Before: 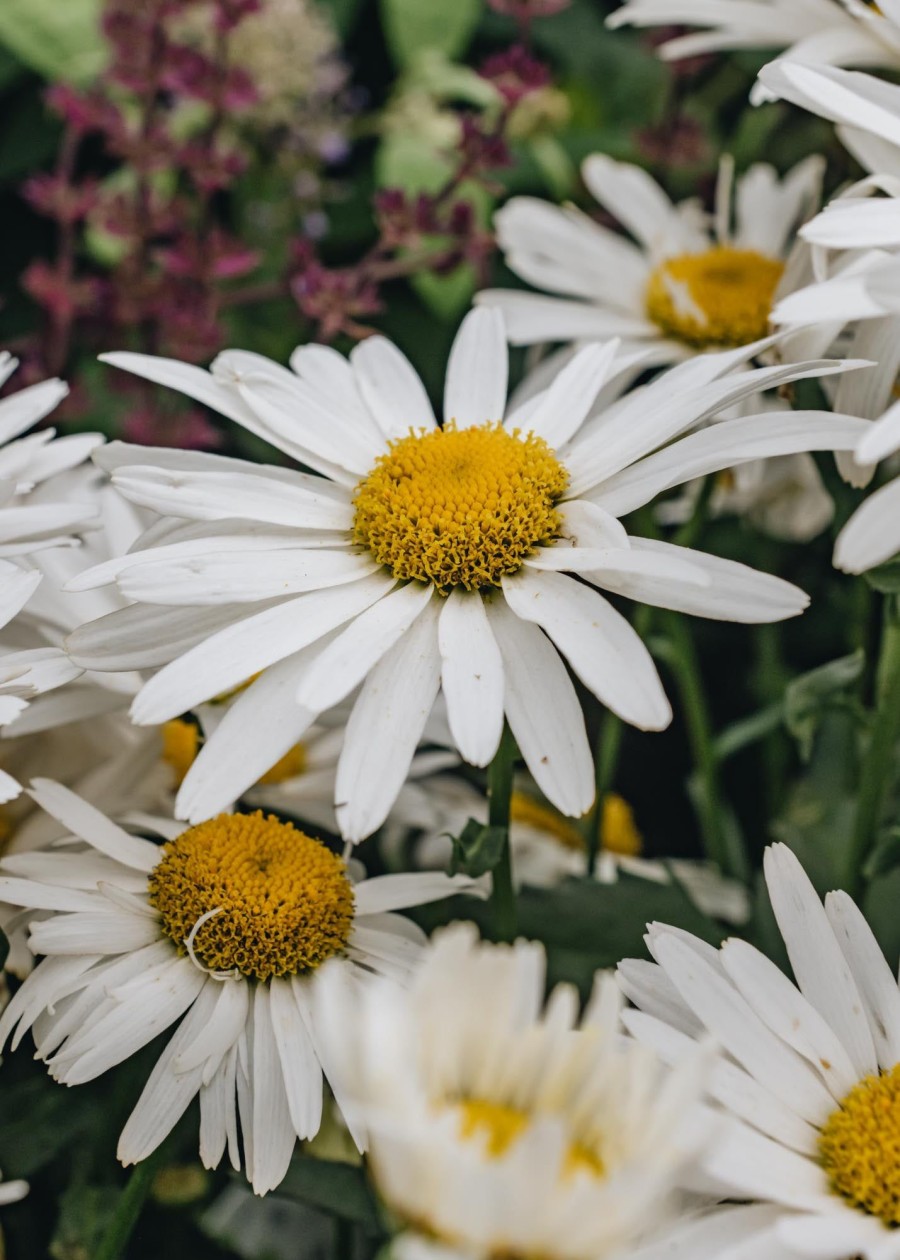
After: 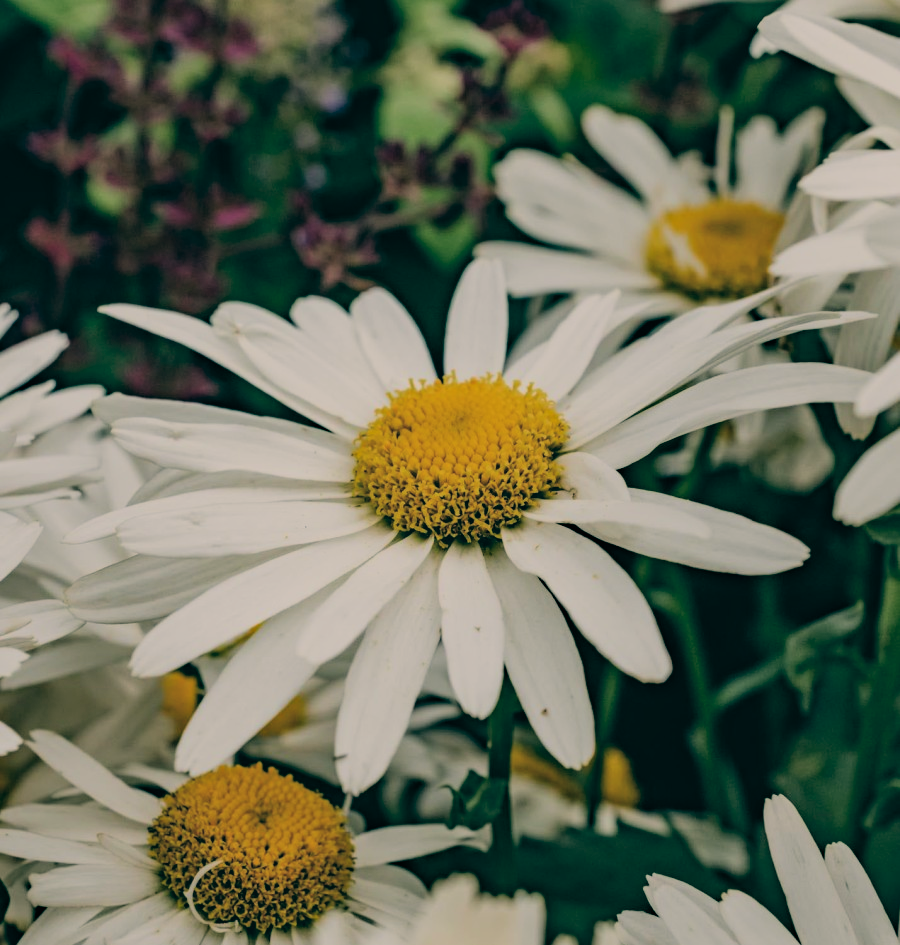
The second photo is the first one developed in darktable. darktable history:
filmic rgb: black relative exposure -7.15 EV, white relative exposure 5.36 EV, hardness 3.02, color science v6 (2022)
color balance: lift [1.005, 0.99, 1.007, 1.01], gamma [1, 0.979, 1.011, 1.021], gain [0.923, 1.098, 1.025, 0.902], input saturation 90.45%, contrast 7.73%, output saturation 105.91%
exposure: black level correction 0, compensate exposure bias true, compensate highlight preservation false
haze removal: adaptive false
crop: top 3.857%, bottom 21.132%
